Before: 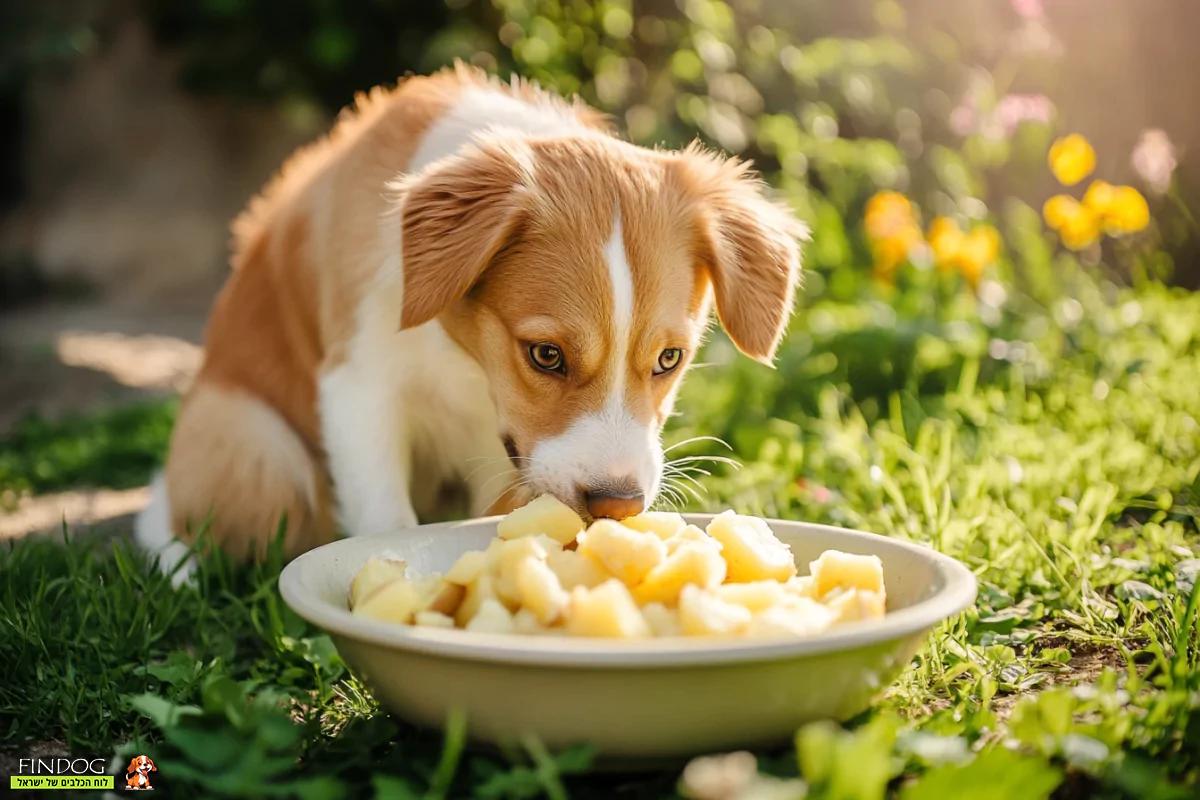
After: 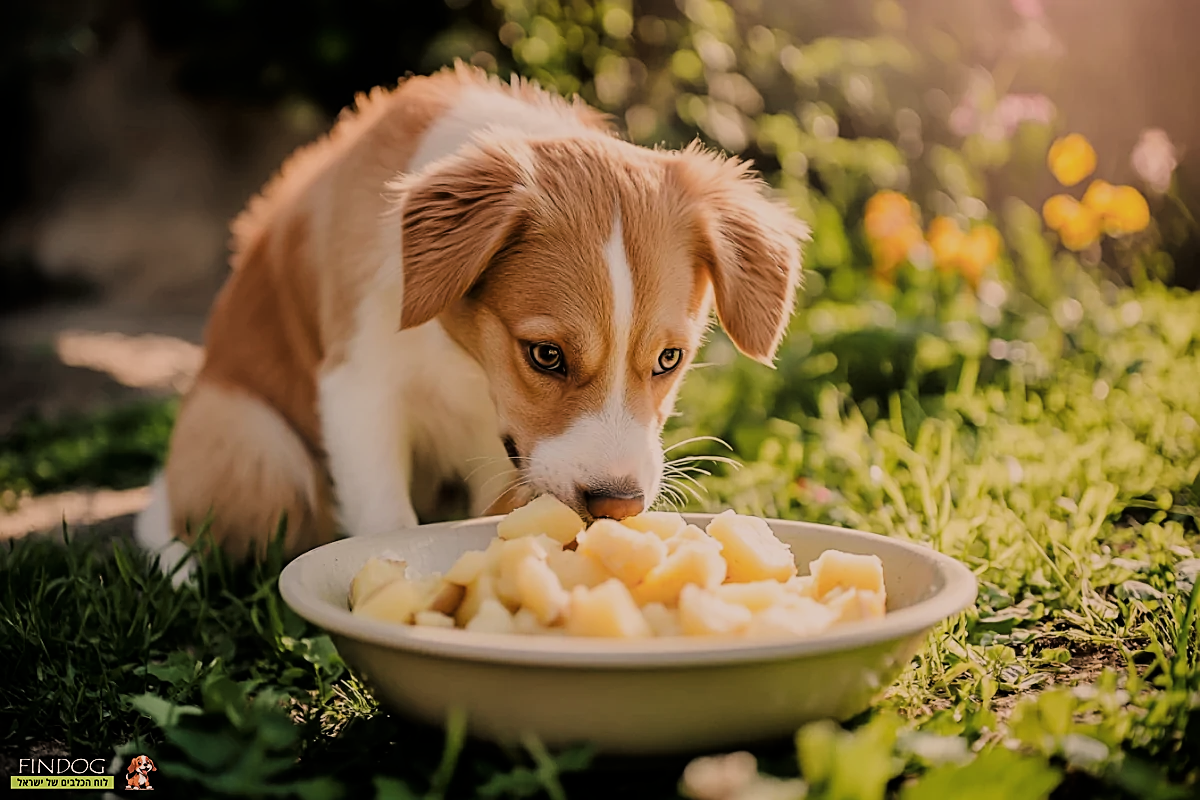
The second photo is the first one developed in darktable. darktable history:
sharpen: on, module defaults
white balance: red 1.127, blue 0.943
tone curve: curves: ch0 [(0, 0) (0.153, 0.06) (1, 1)], color space Lab, linked channels, preserve colors none
filmic rgb: black relative exposure -7.65 EV, white relative exposure 4.56 EV, hardness 3.61
